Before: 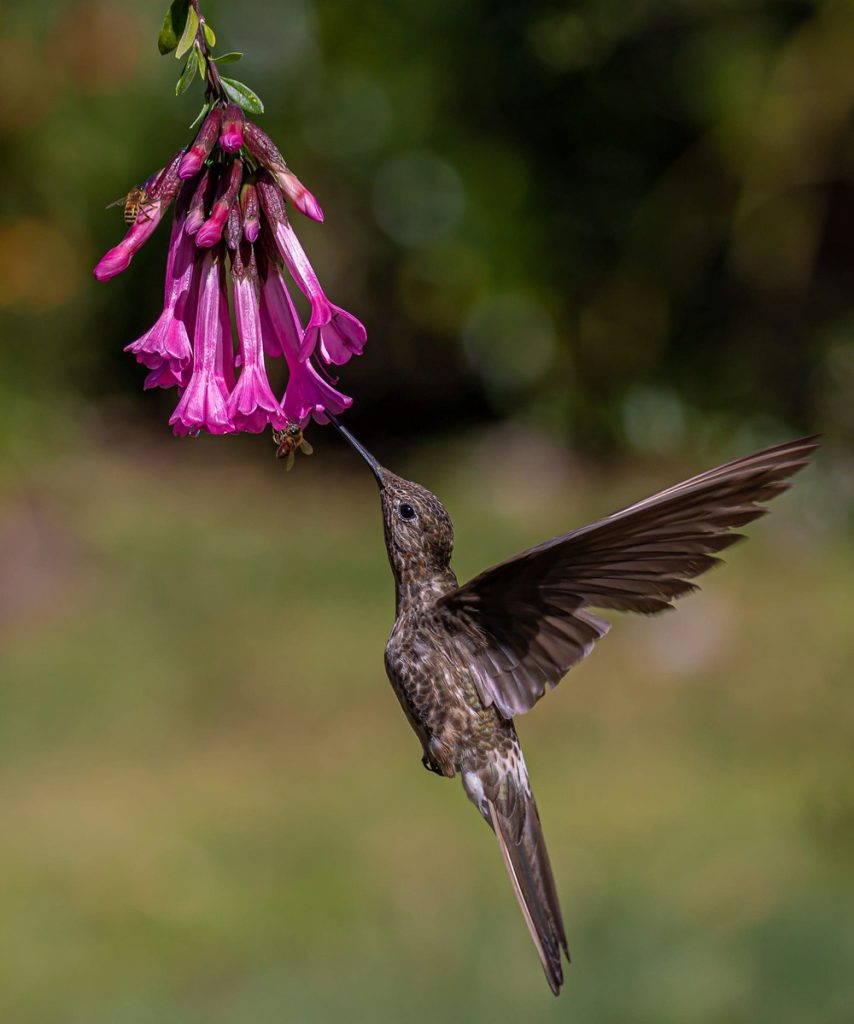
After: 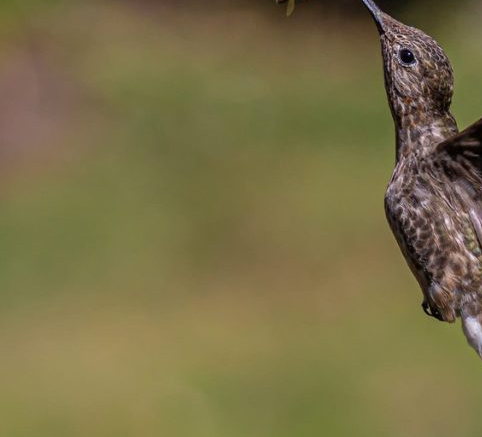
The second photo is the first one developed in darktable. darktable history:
crop: top 44.504%, right 43.471%, bottom 12.747%
shadows and highlights: soften with gaussian
